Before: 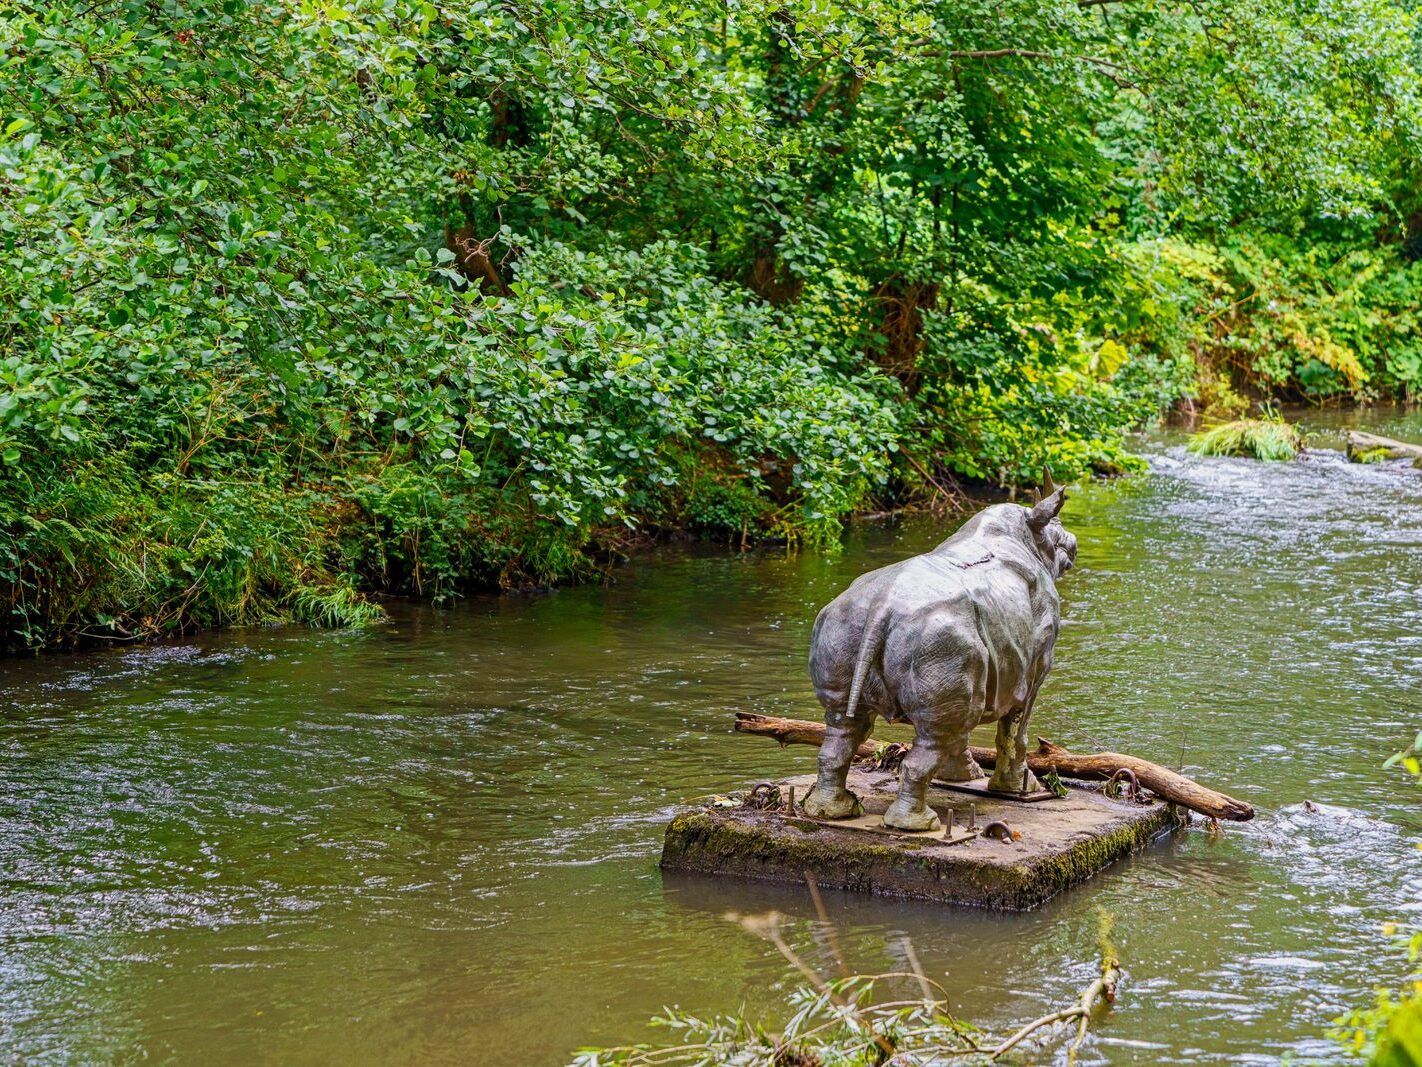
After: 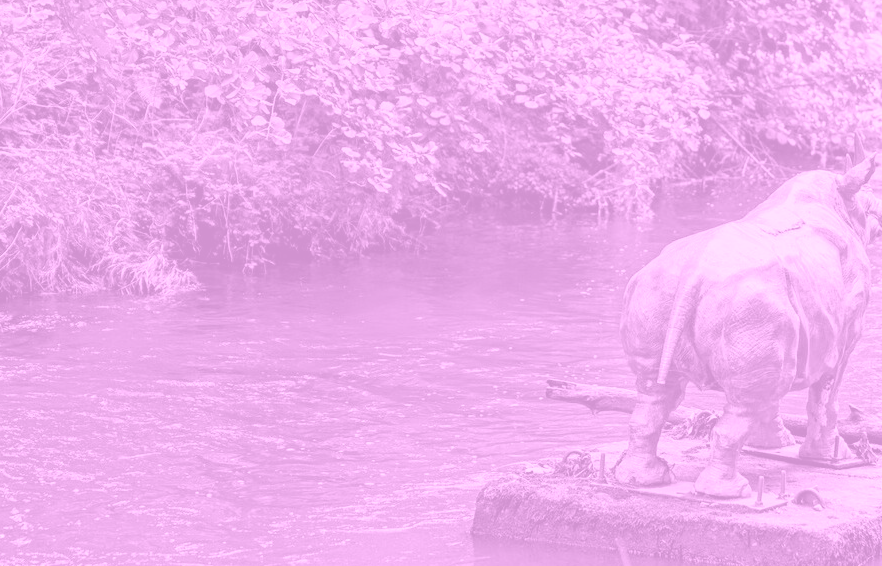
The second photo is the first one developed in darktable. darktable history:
colorize: hue 331.2°, saturation 75%, source mix 30.28%, lightness 70.52%, version 1
crop: left 13.312%, top 31.28%, right 24.627%, bottom 15.582%
